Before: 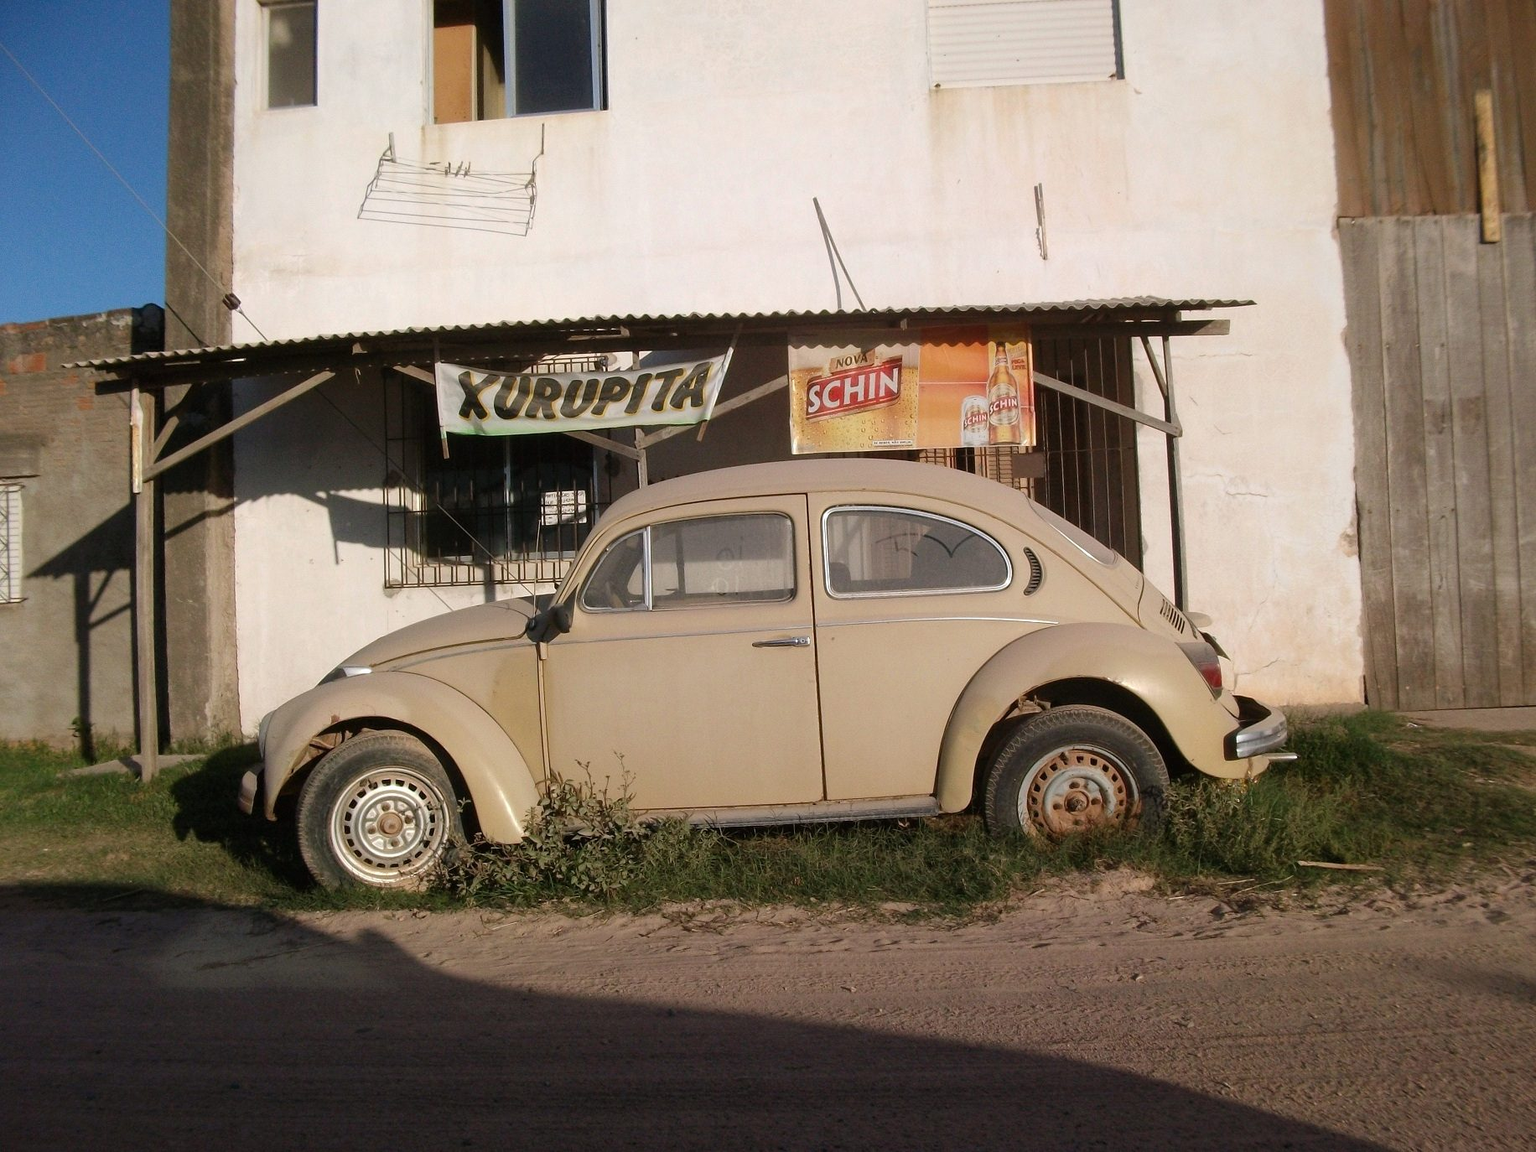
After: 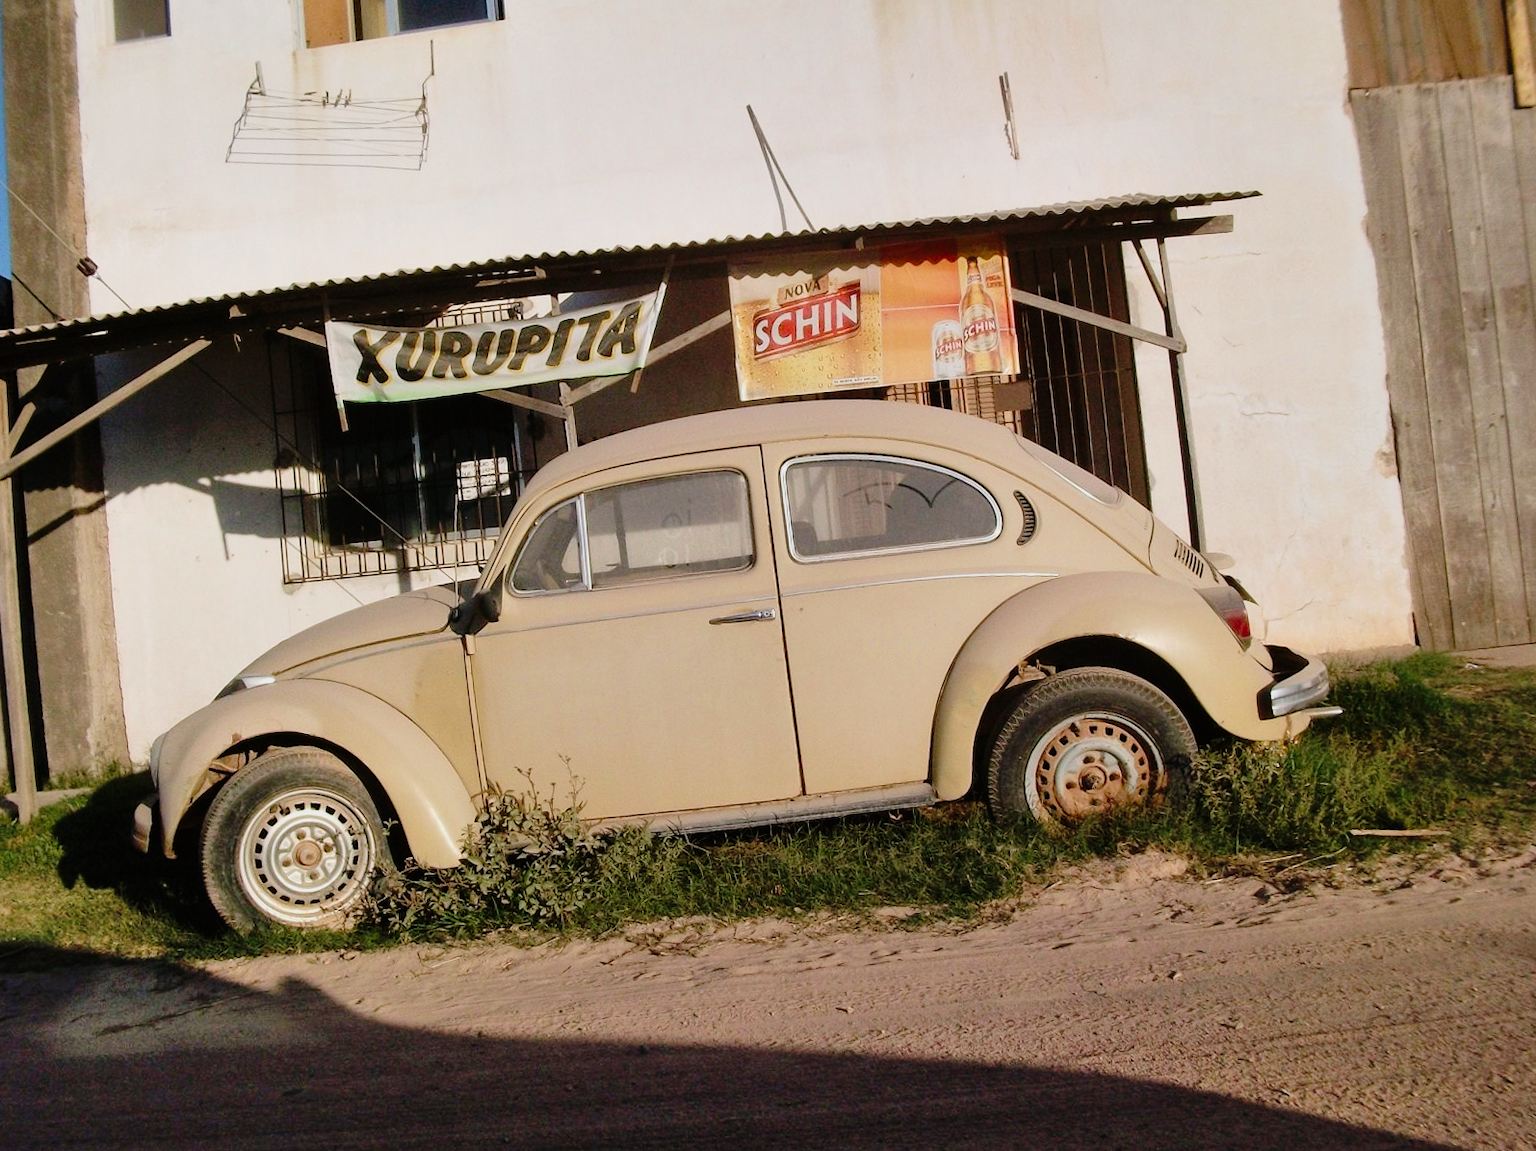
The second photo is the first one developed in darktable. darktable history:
shadows and highlights: highlights color adjustment 49.53%, low approximation 0.01, soften with gaussian
velvia: strength 14.9%
filmic rgb: black relative exposure -14.11 EV, white relative exposure 3.36 EV, hardness 7.87, contrast 0.991
crop and rotate: angle 3.64°, left 5.728%, top 5.685%
tone curve: curves: ch0 [(0, 0) (0.135, 0.09) (0.326, 0.386) (0.489, 0.573) (0.663, 0.749) (0.854, 0.897) (1, 0.974)]; ch1 [(0, 0) (0.366, 0.367) (0.475, 0.453) (0.494, 0.493) (0.504, 0.497) (0.544, 0.569) (0.562, 0.605) (0.622, 0.694) (1, 1)]; ch2 [(0, 0) (0.333, 0.346) (0.375, 0.375) (0.424, 0.43) (0.476, 0.492) (0.502, 0.503) (0.533, 0.534) (0.572, 0.603) (0.605, 0.656) (0.641, 0.709) (1, 1)], preserve colors none
